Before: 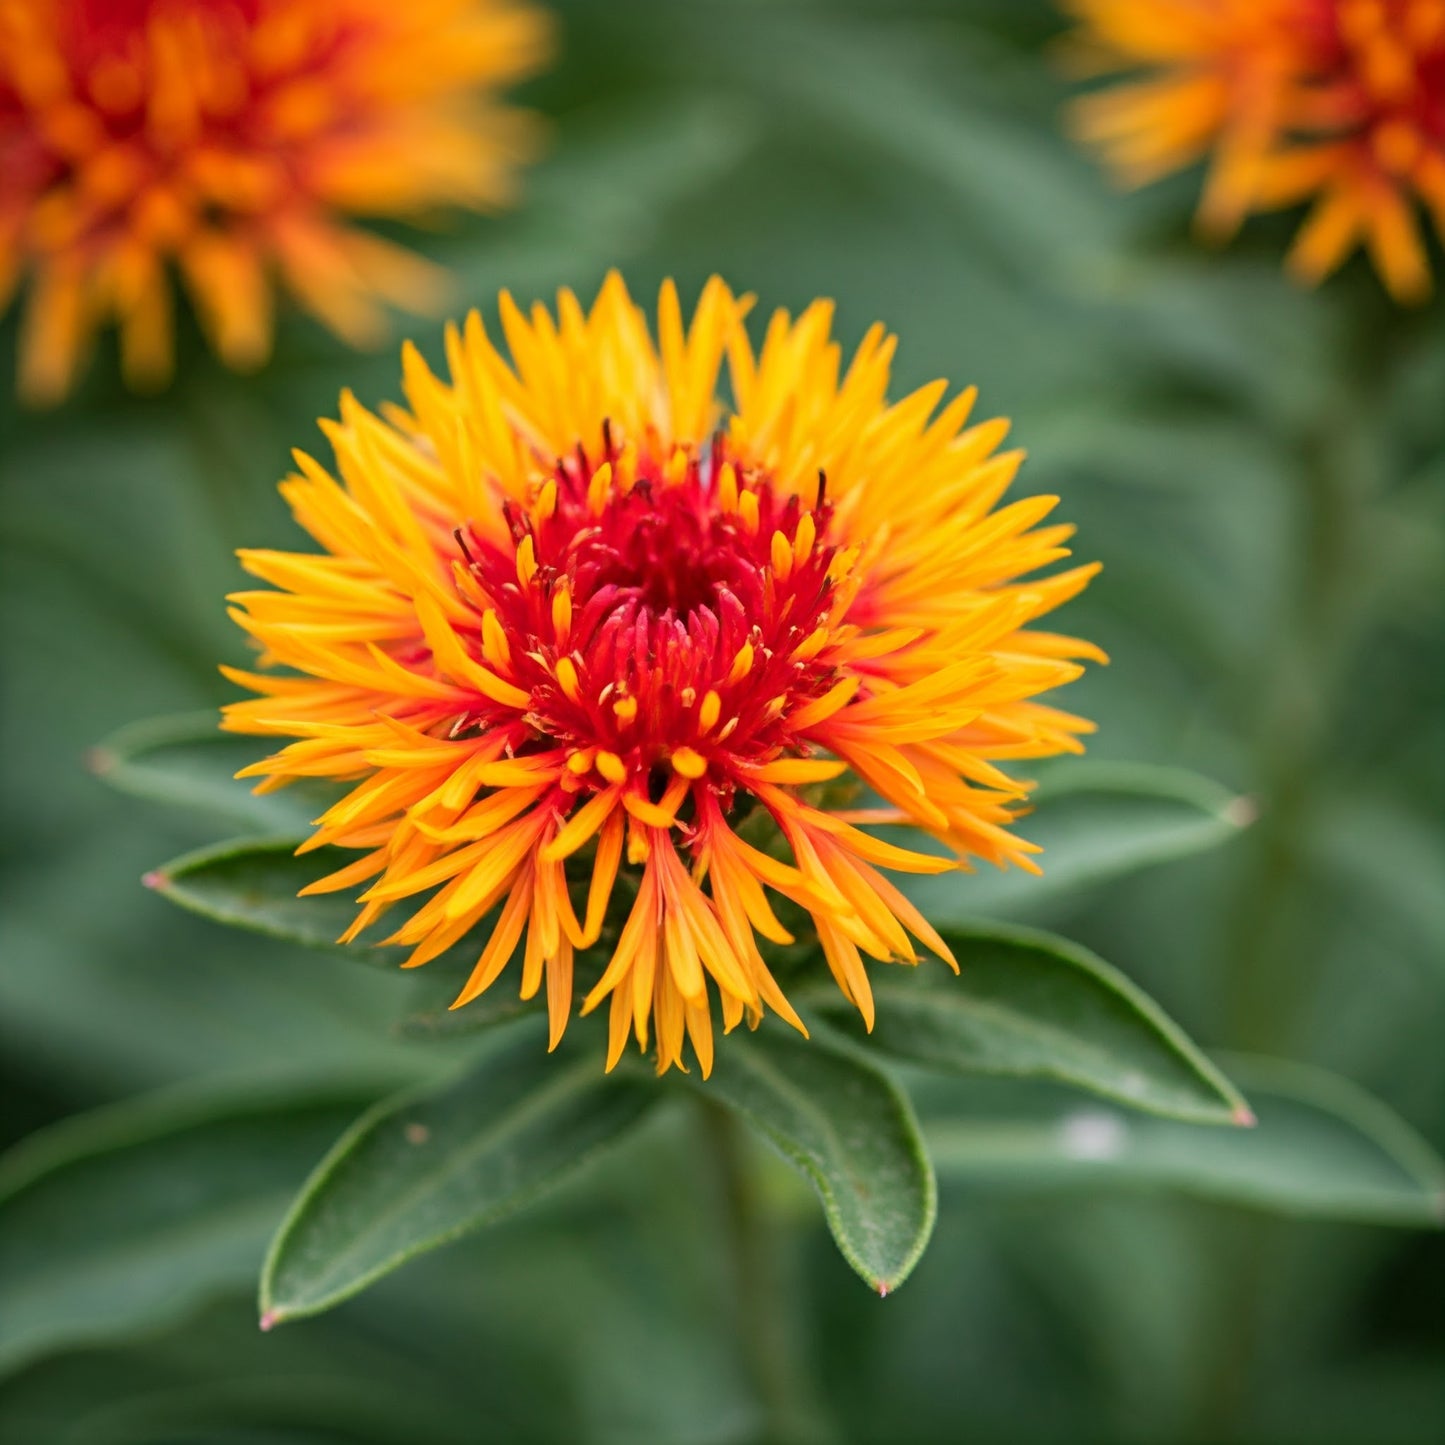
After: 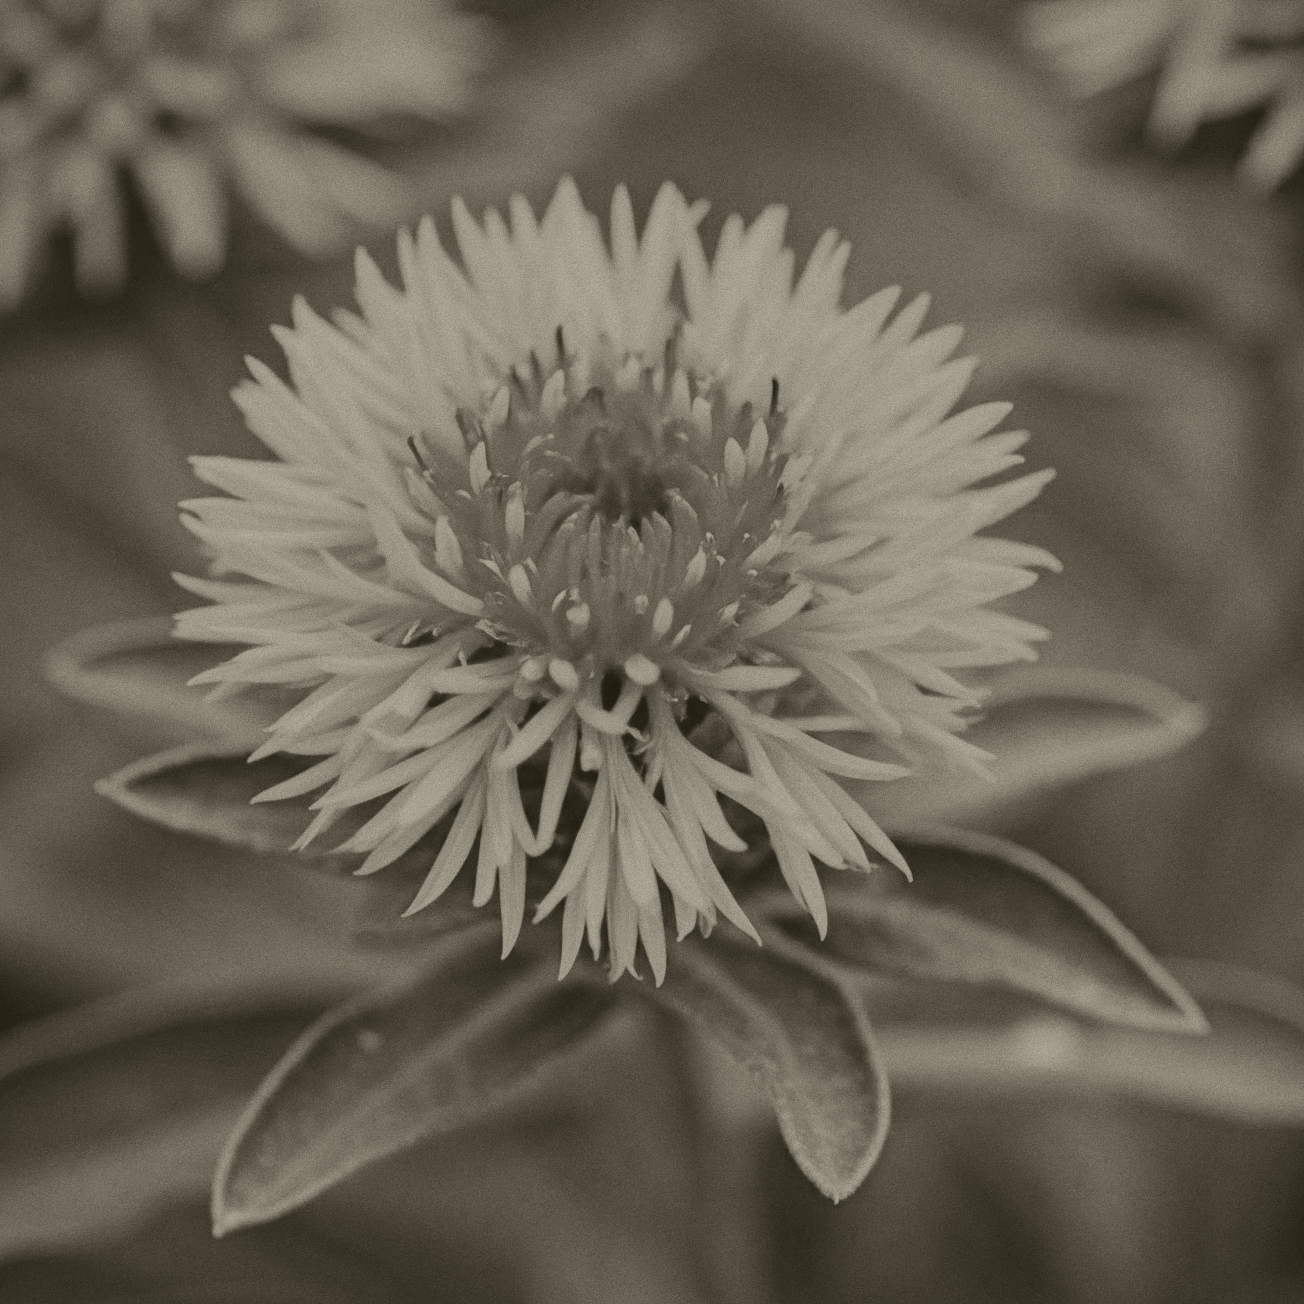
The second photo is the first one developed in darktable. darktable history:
color correction: highlights a* -0.137, highlights b* 0.137
grain: coarseness 0.47 ISO
crop: left 3.305%, top 6.436%, right 6.389%, bottom 3.258%
exposure: black level correction 0.002, compensate highlight preservation false
colorize: hue 41.44°, saturation 22%, source mix 60%, lightness 10.61%
base curve: curves: ch0 [(0, 0) (0.032, 0.025) (0.121, 0.166) (0.206, 0.329) (0.605, 0.79) (1, 1)], preserve colors none
haze removal: compatibility mode true, adaptive false
